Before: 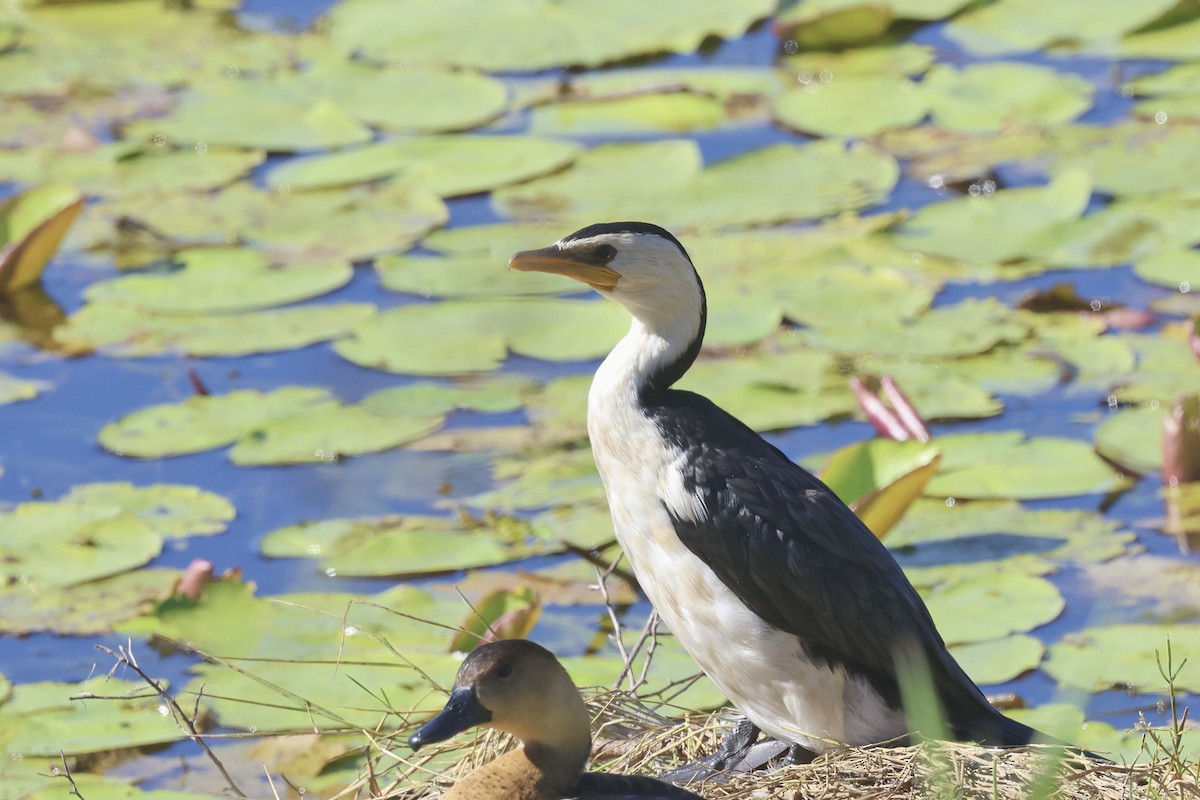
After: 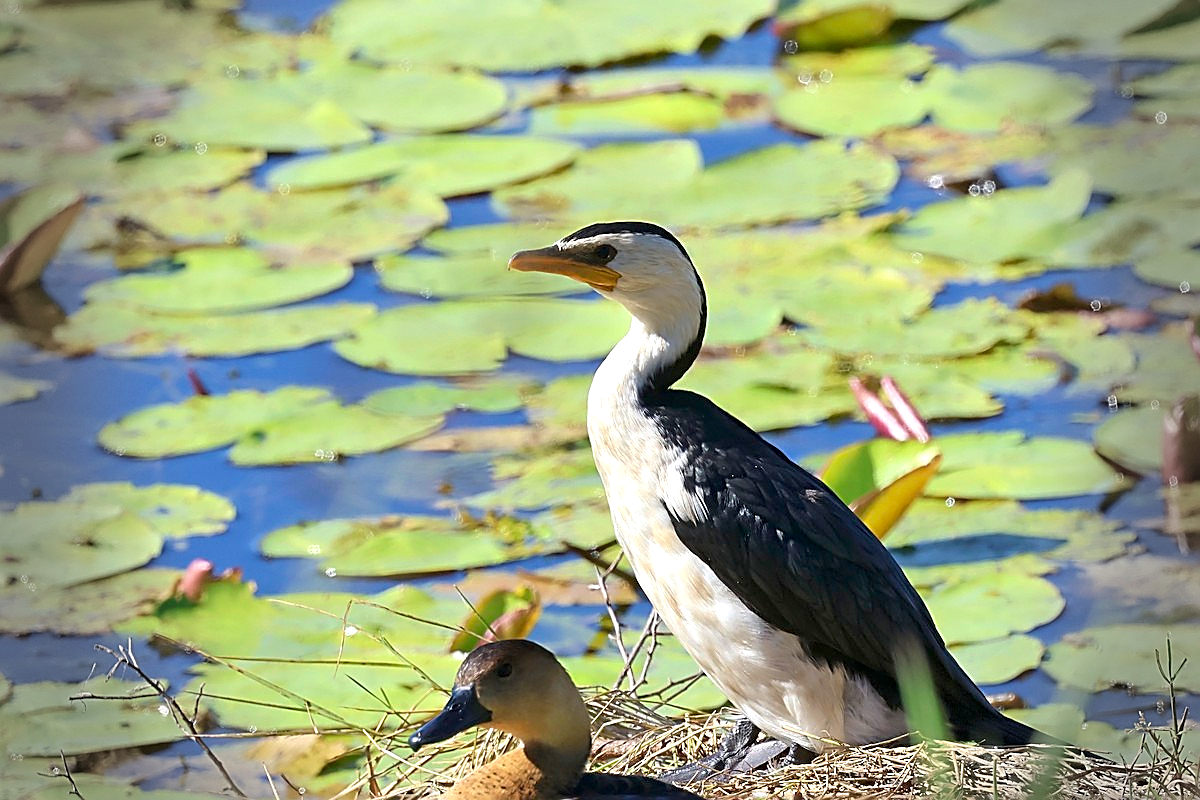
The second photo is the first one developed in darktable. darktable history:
exposure: black level correction 0.004, exposure 0.421 EV, compensate highlight preservation false
vignetting: fall-off start 68.54%, fall-off radius 30.38%, width/height ratio 0.987, shape 0.838, dithering 8-bit output
sharpen: radius 1.644, amount 1.279
